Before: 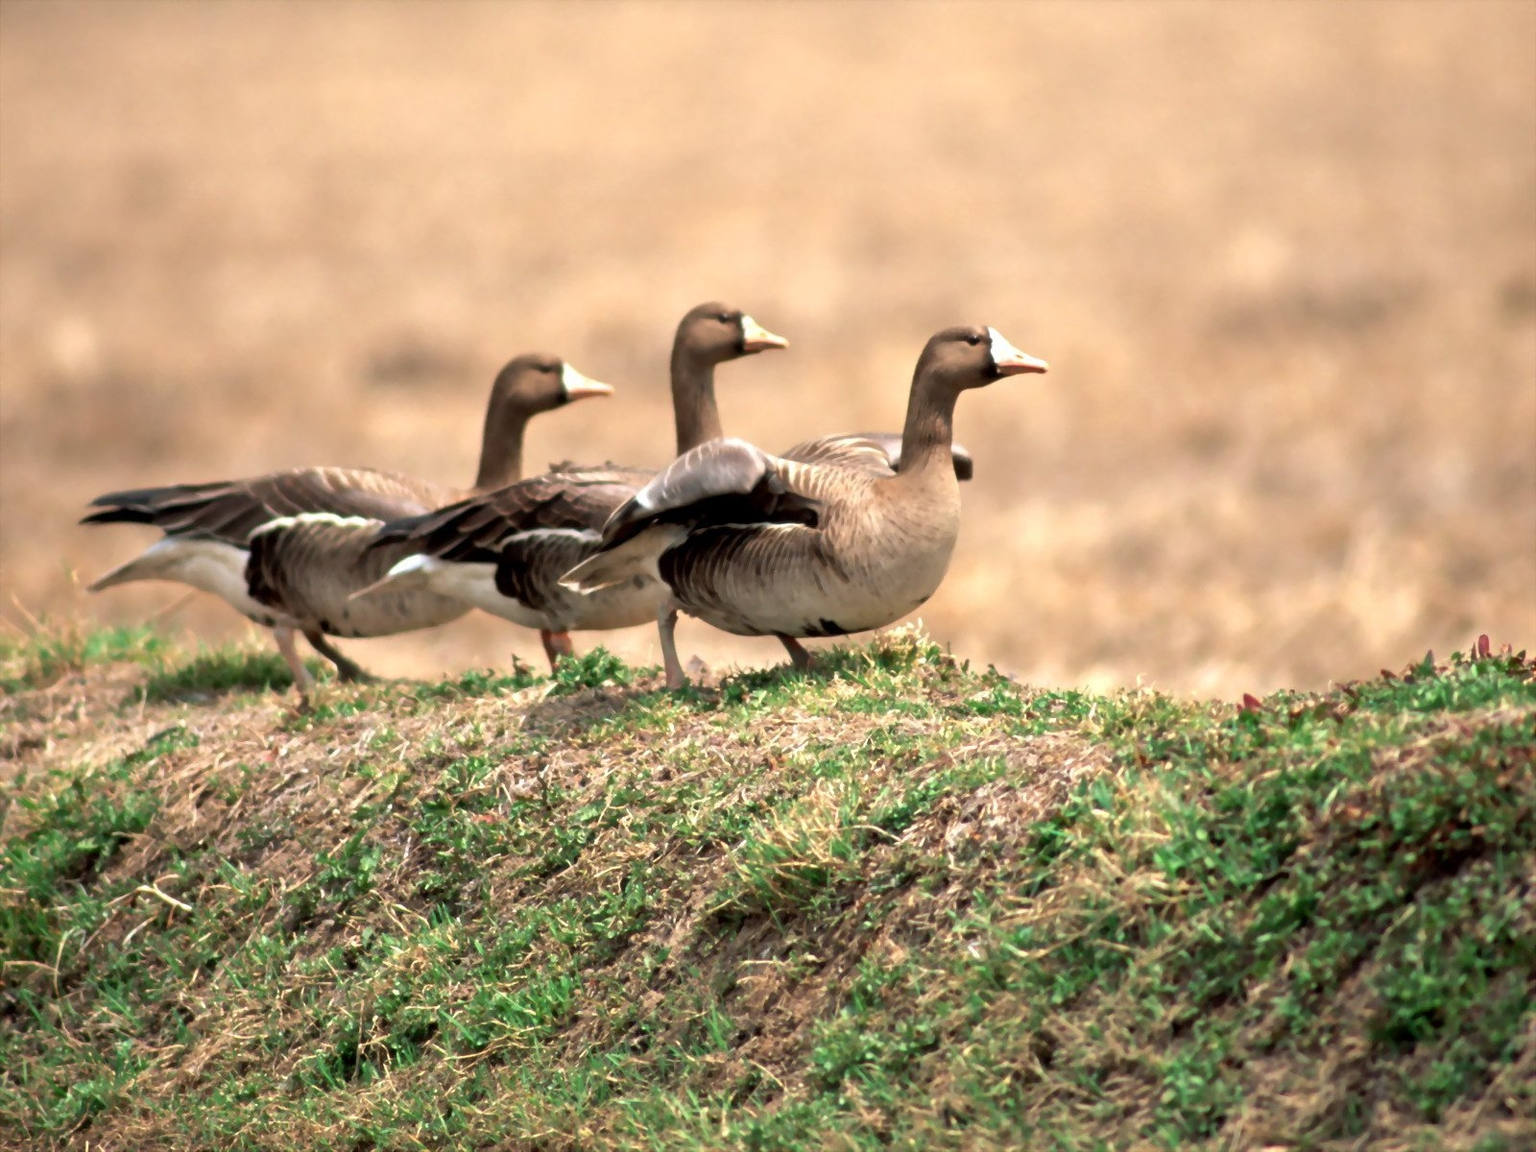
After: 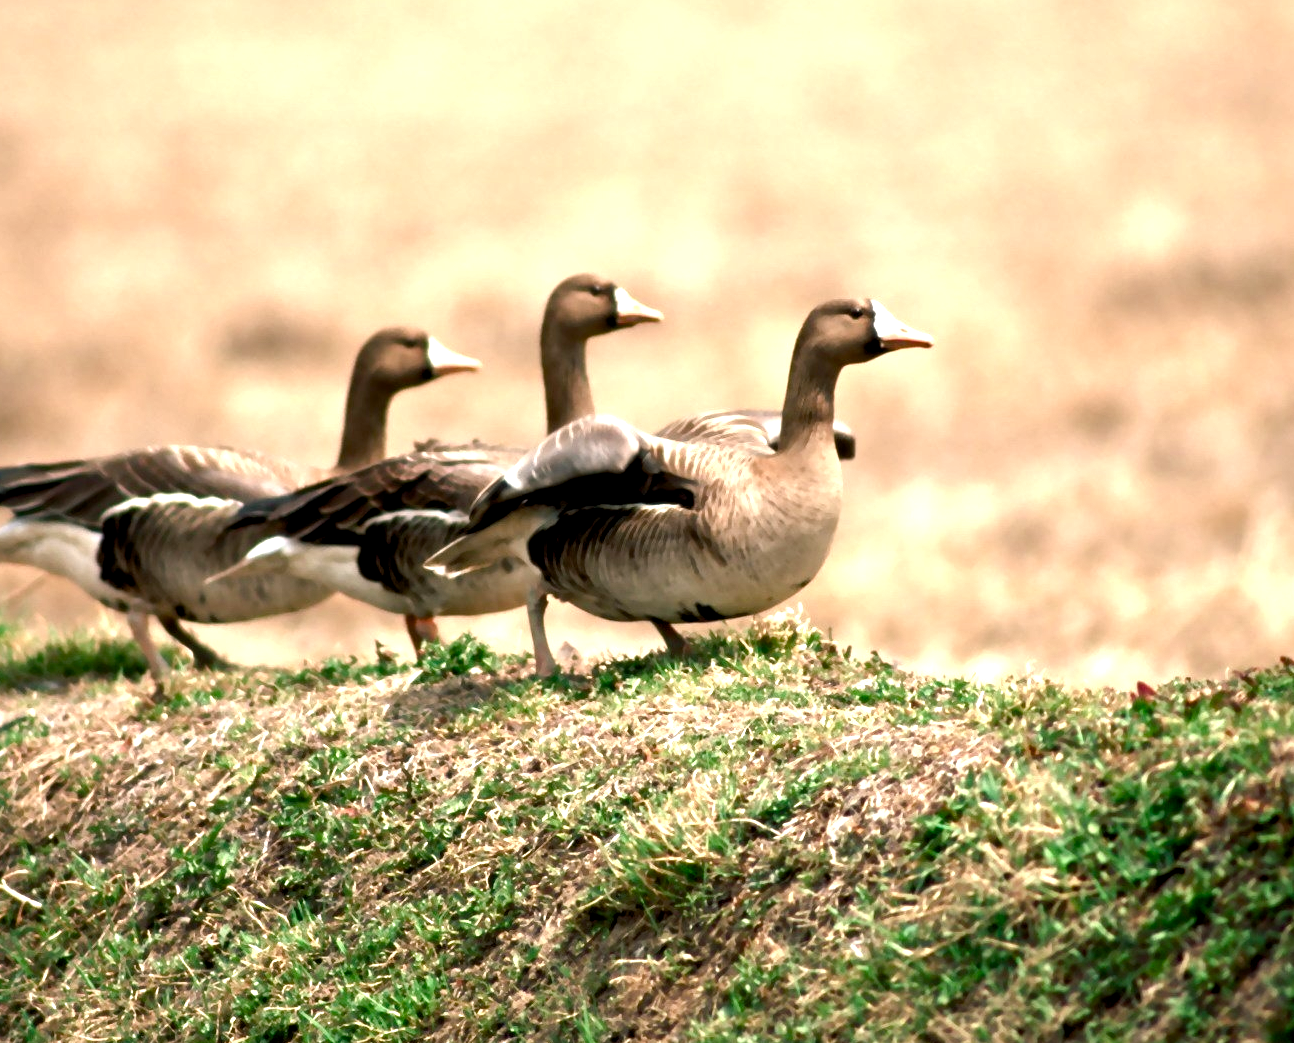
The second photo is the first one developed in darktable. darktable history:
crop: left 9.929%, top 3.475%, right 9.188%, bottom 9.529%
color balance rgb: shadows lift › chroma 2.79%, shadows lift › hue 190.66°, power › hue 171.85°, highlights gain › chroma 2.16%, highlights gain › hue 75.26°, global offset › luminance -0.51%, perceptual saturation grading › highlights -33.8%, perceptual saturation grading › mid-tones 14.98%, perceptual saturation grading › shadows 48.43%, perceptual brilliance grading › highlights 15.68%, perceptual brilliance grading › mid-tones 6.62%, perceptual brilliance grading › shadows -14.98%, global vibrance 11.32%, contrast 5.05%
